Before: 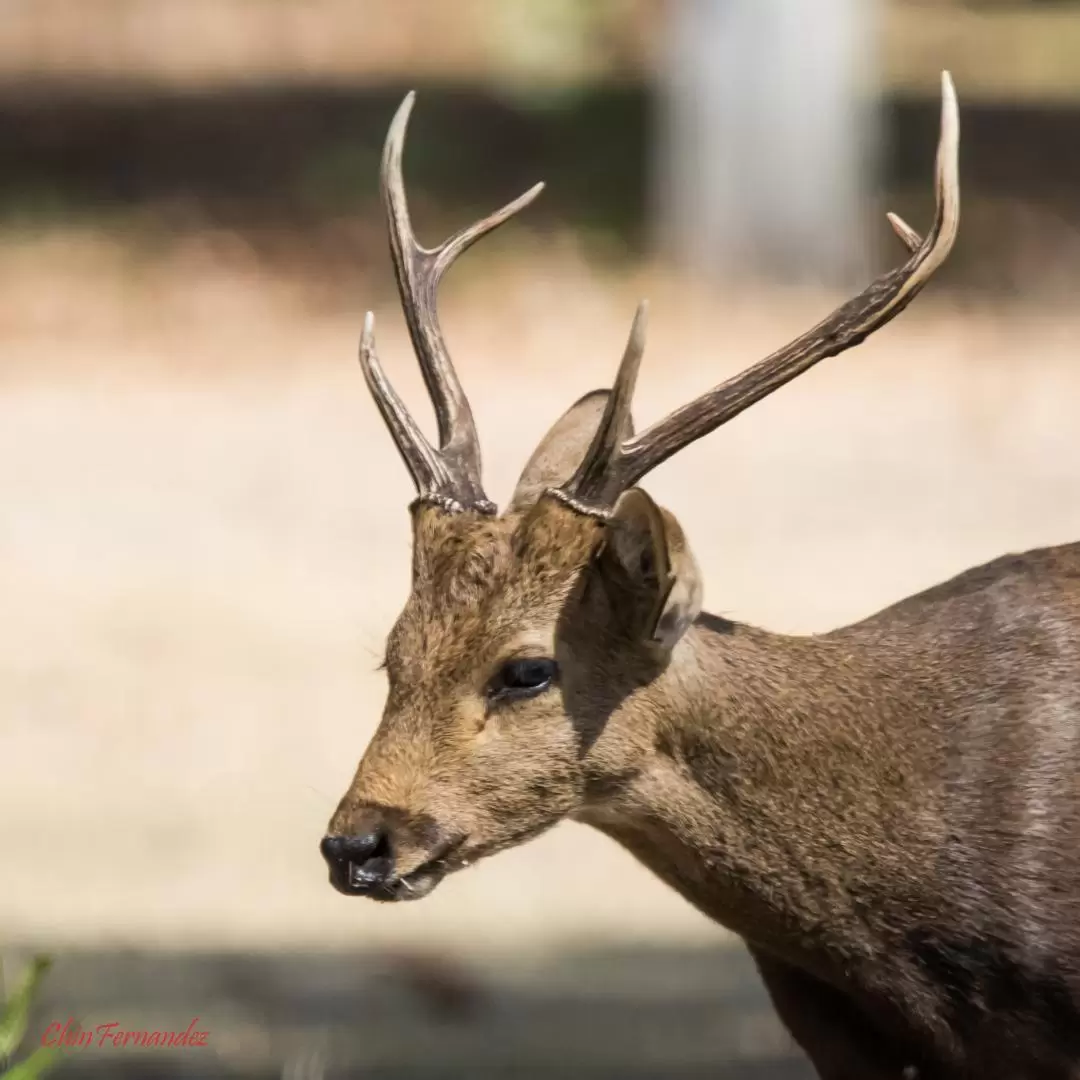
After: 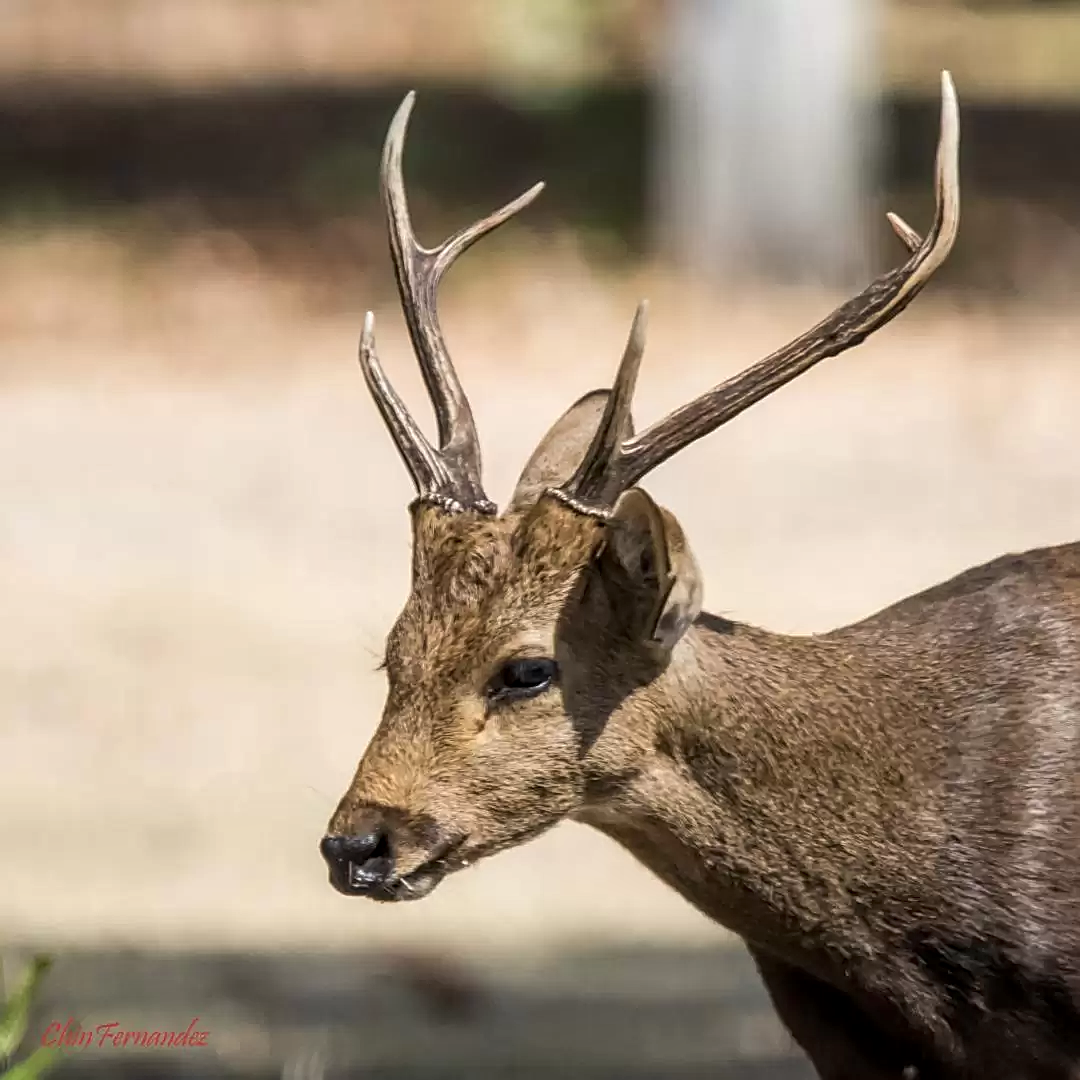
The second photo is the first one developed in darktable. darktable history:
local contrast: on, module defaults
shadows and highlights: radius 124.8, shadows 30.49, highlights -31.05, low approximation 0.01, soften with gaussian
sharpen: on, module defaults
